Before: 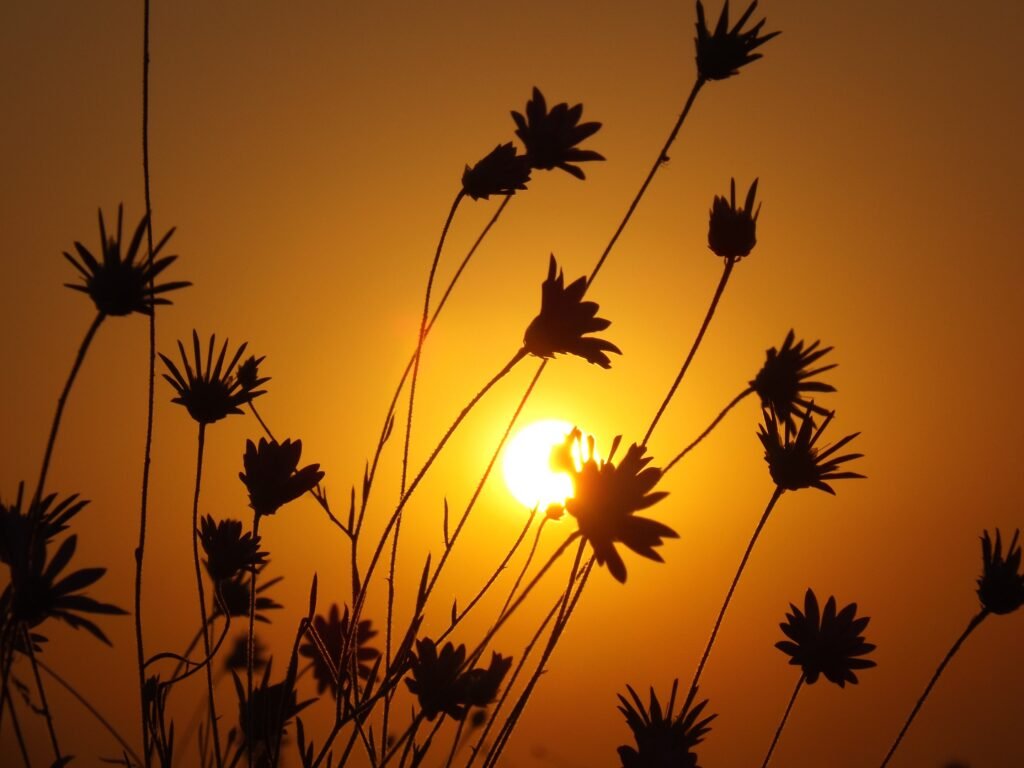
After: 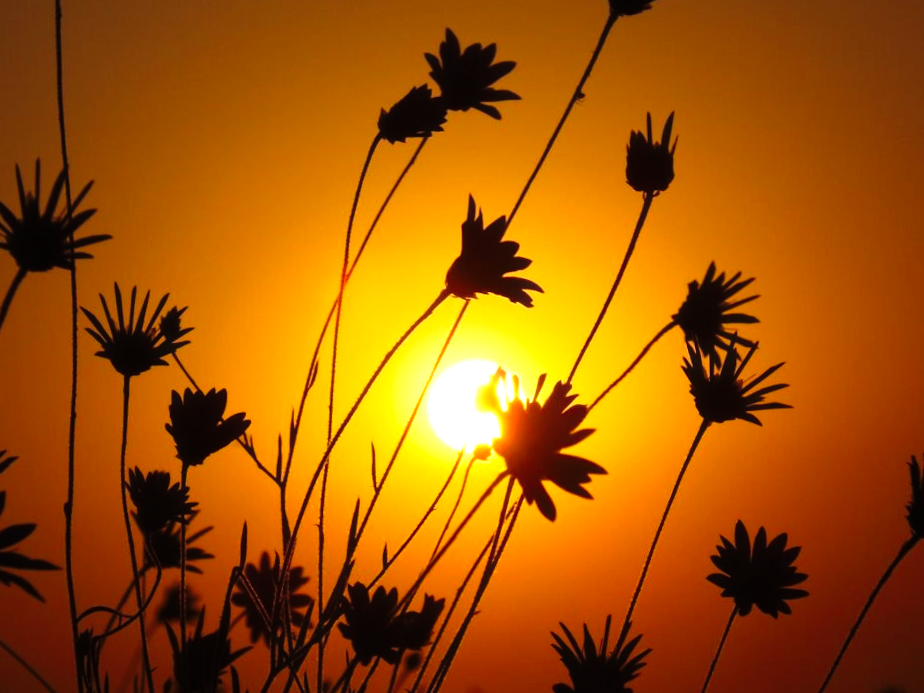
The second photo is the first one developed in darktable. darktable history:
haze removal: strength -0.09, distance 0.358, compatibility mode true, adaptive false
tone curve: curves: ch0 [(0, 0) (0.003, 0.002) (0.011, 0.006) (0.025, 0.014) (0.044, 0.025) (0.069, 0.039) (0.1, 0.056) (0.136, 0.082) (0.177, 0.116) (0.224, 0.163) (0.277, 0.233) (0.335, 0.311) (0.399, 0.396) (0.468, 0.488) (0.543, 0.588) (0.623, 0.695) (0.709, 0.809) (0.801, 0.912) (0.898, 0.997) (1, 1)], preserve colors none
crop and rotate: angle 1.96°, left 5.673%, top 5.673%
